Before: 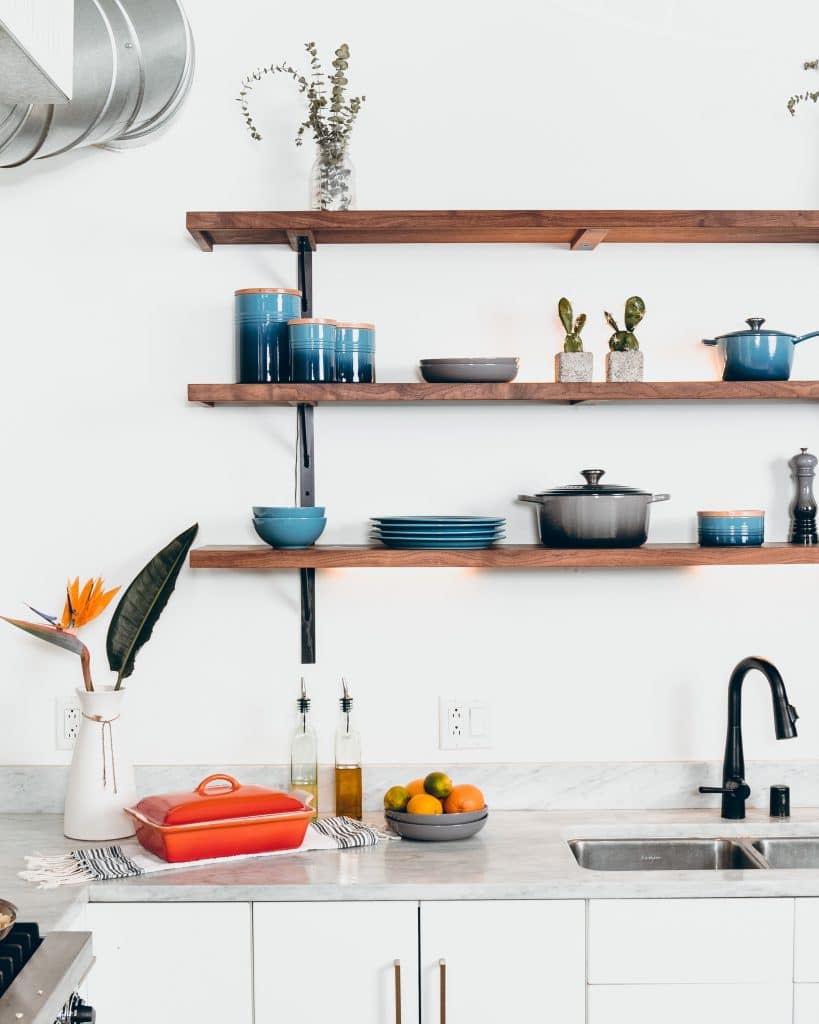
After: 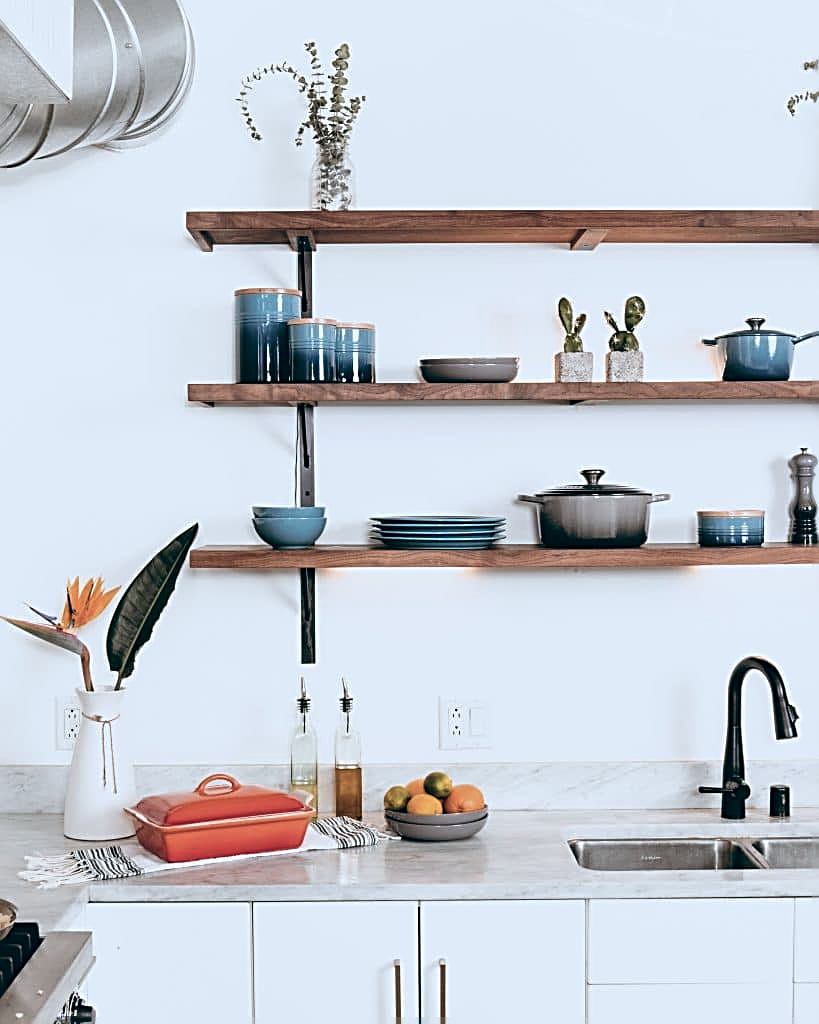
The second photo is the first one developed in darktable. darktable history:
sharpen: radius 2.676, amount 0.669
color balance: lift [1, 0.994, 1.002, 1.006], gamma [0.957, 1.081, 1.016, 0.919], gain [0.97, 0.972, 1.01, 1.028], input saturation 91.06%, output saturation 79.8%
color calibration: illuminant as shot in camera, x 0.358, y 0.373, temperature 4628.91 K
